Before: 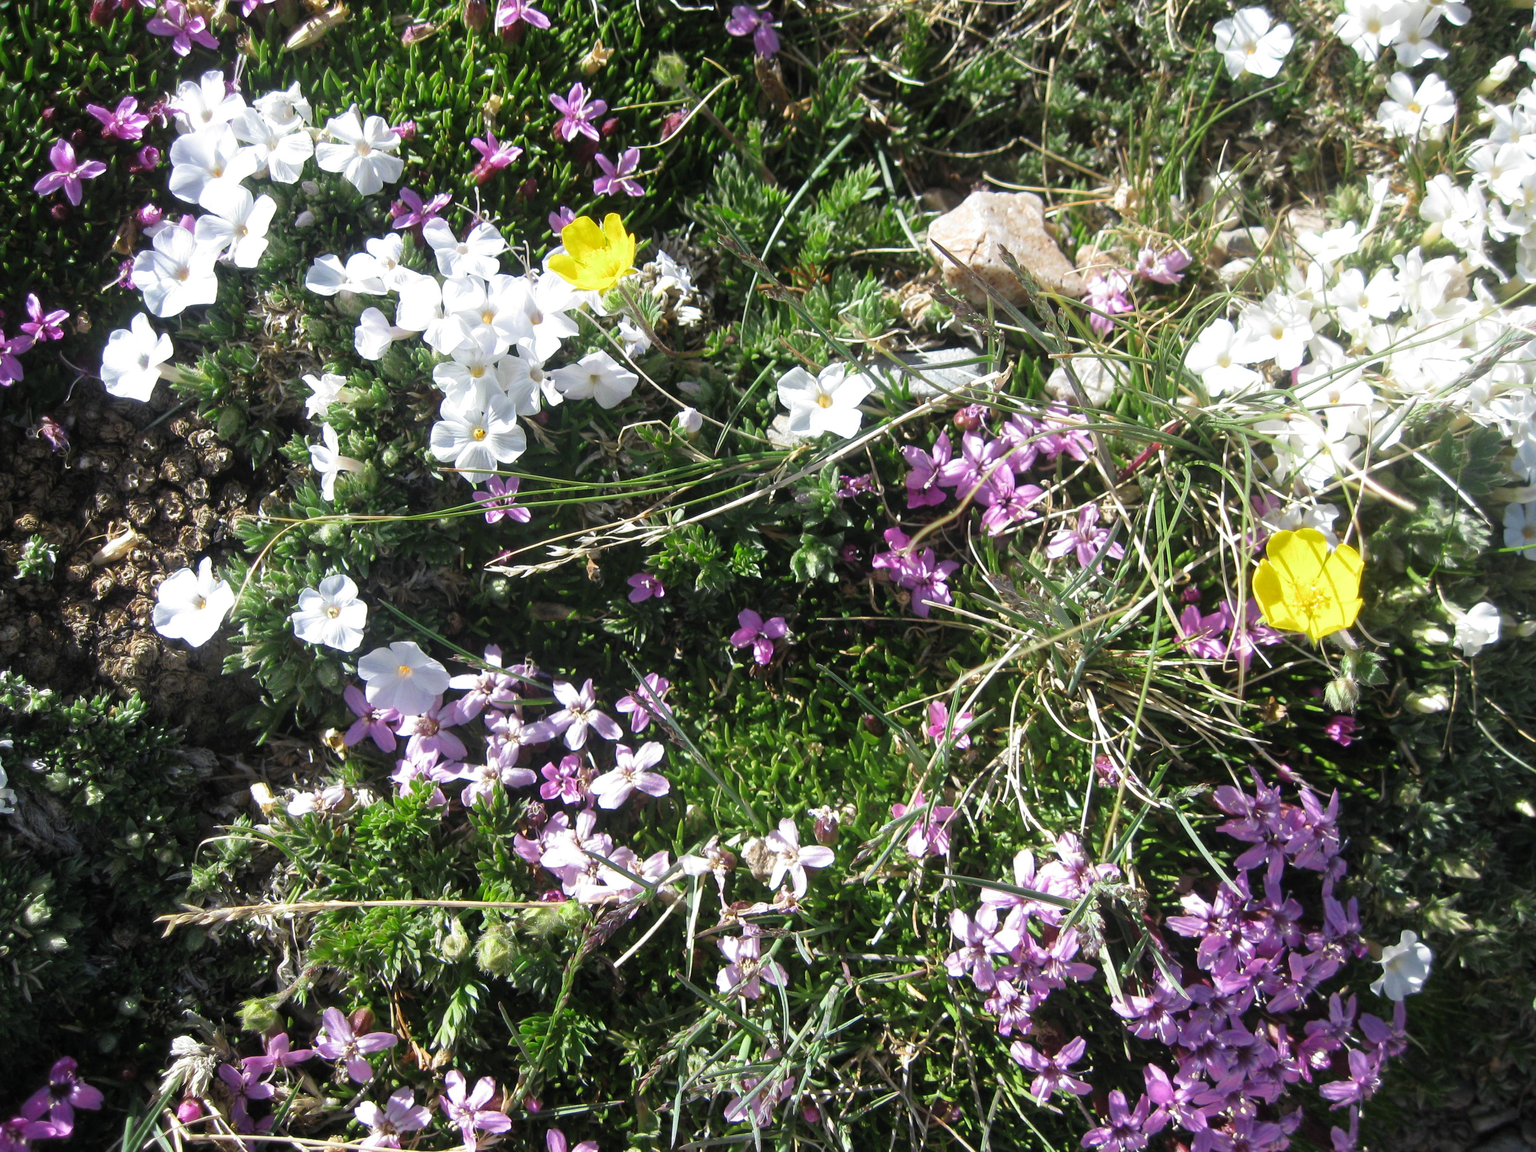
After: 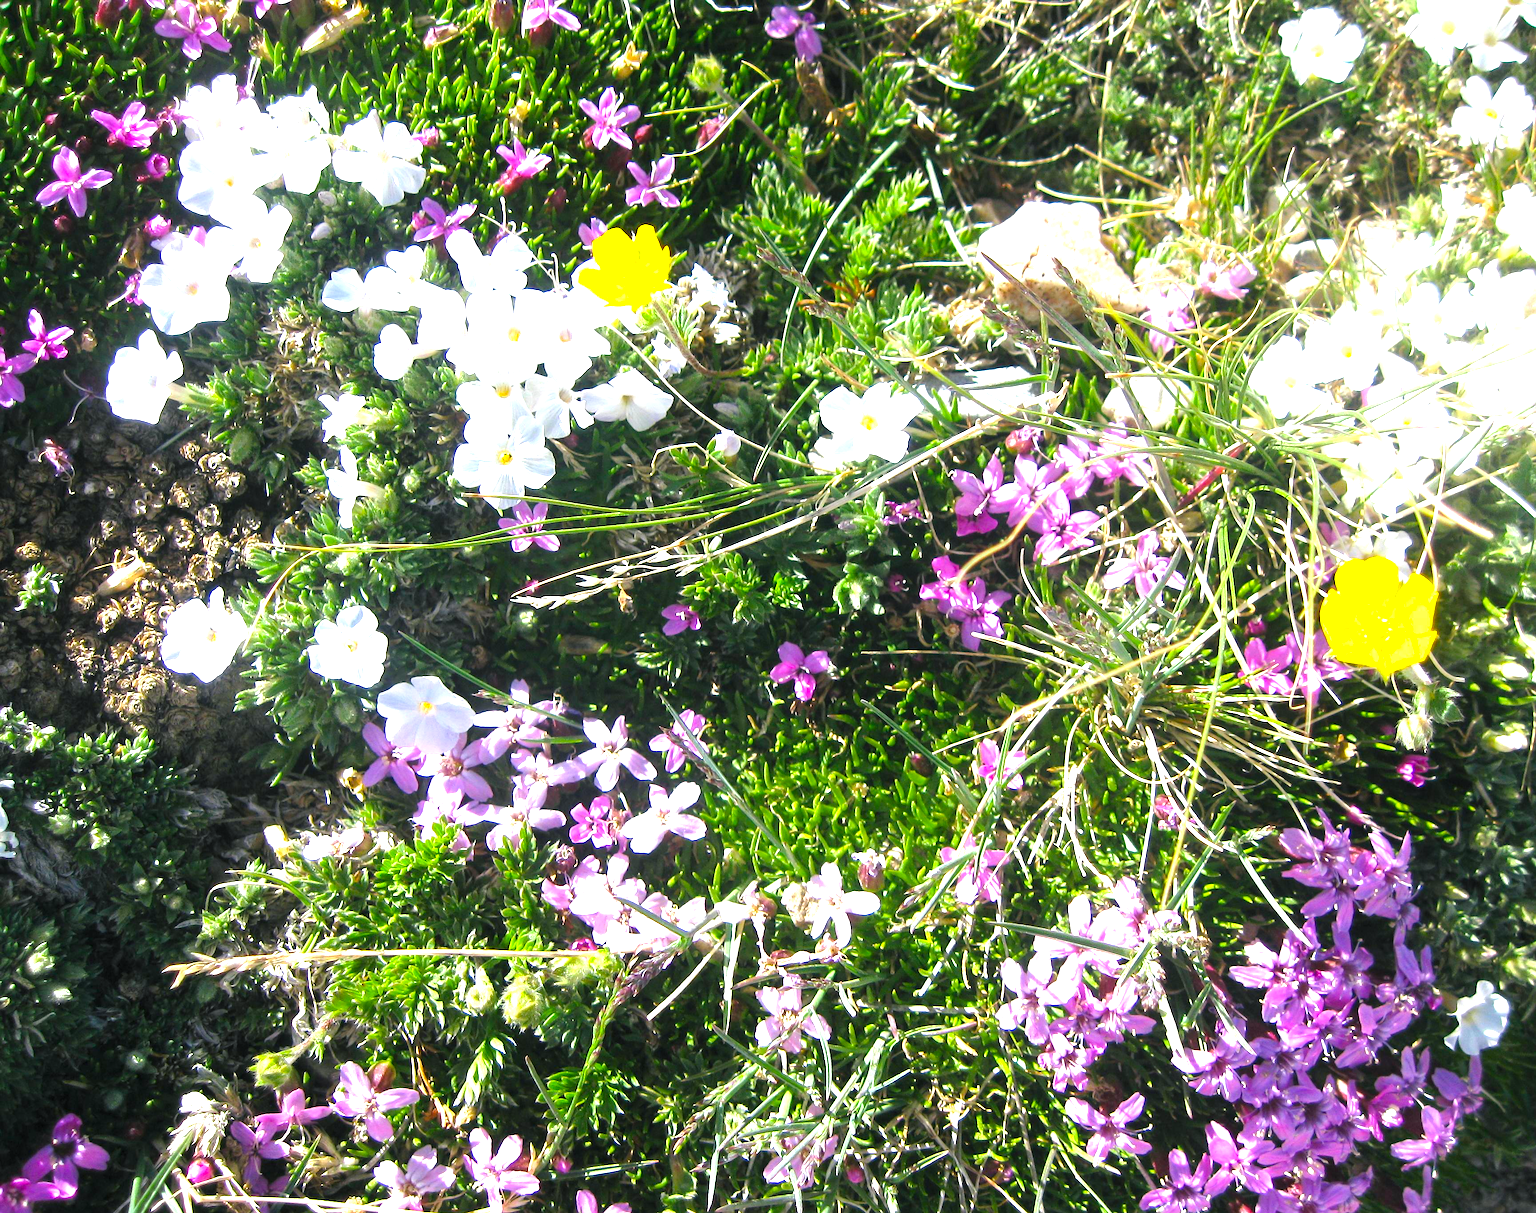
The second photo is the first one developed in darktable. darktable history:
tone equalizer: edges refinement/feathering 500, mask exposure compensation -1.57 EV, preserve details no
color balance rgb: shadows lift › luminance -7.721%, shadows lift › chroma 2.106%, shadows lift › hue 200.21°, linear chroma grading › global chroma 15.361%, perceptual saturation grading › global saturation 16.372%
sharpen: amount 0.202
exposure: black level correction 0, exposure 1.2 EV, compensate exposure bias true, compensate highlight preservation false
crop and rotate: left 0%, right 5.105%
